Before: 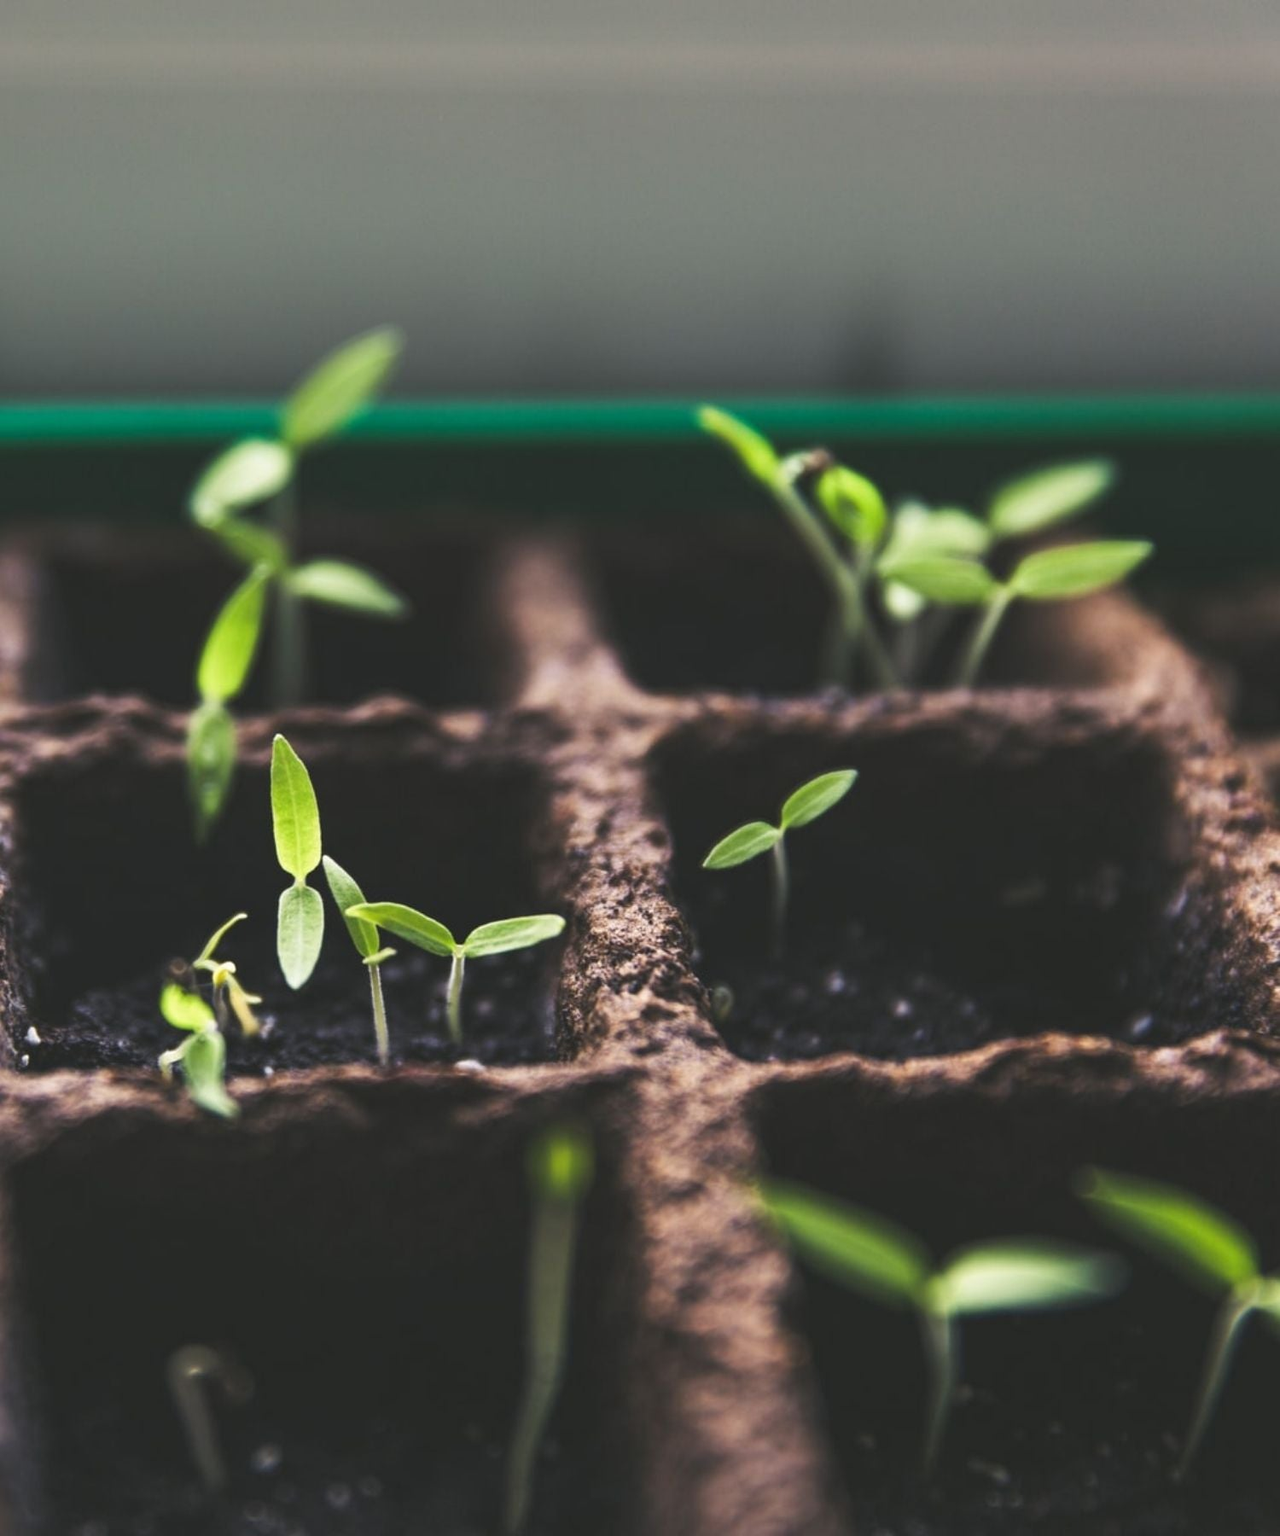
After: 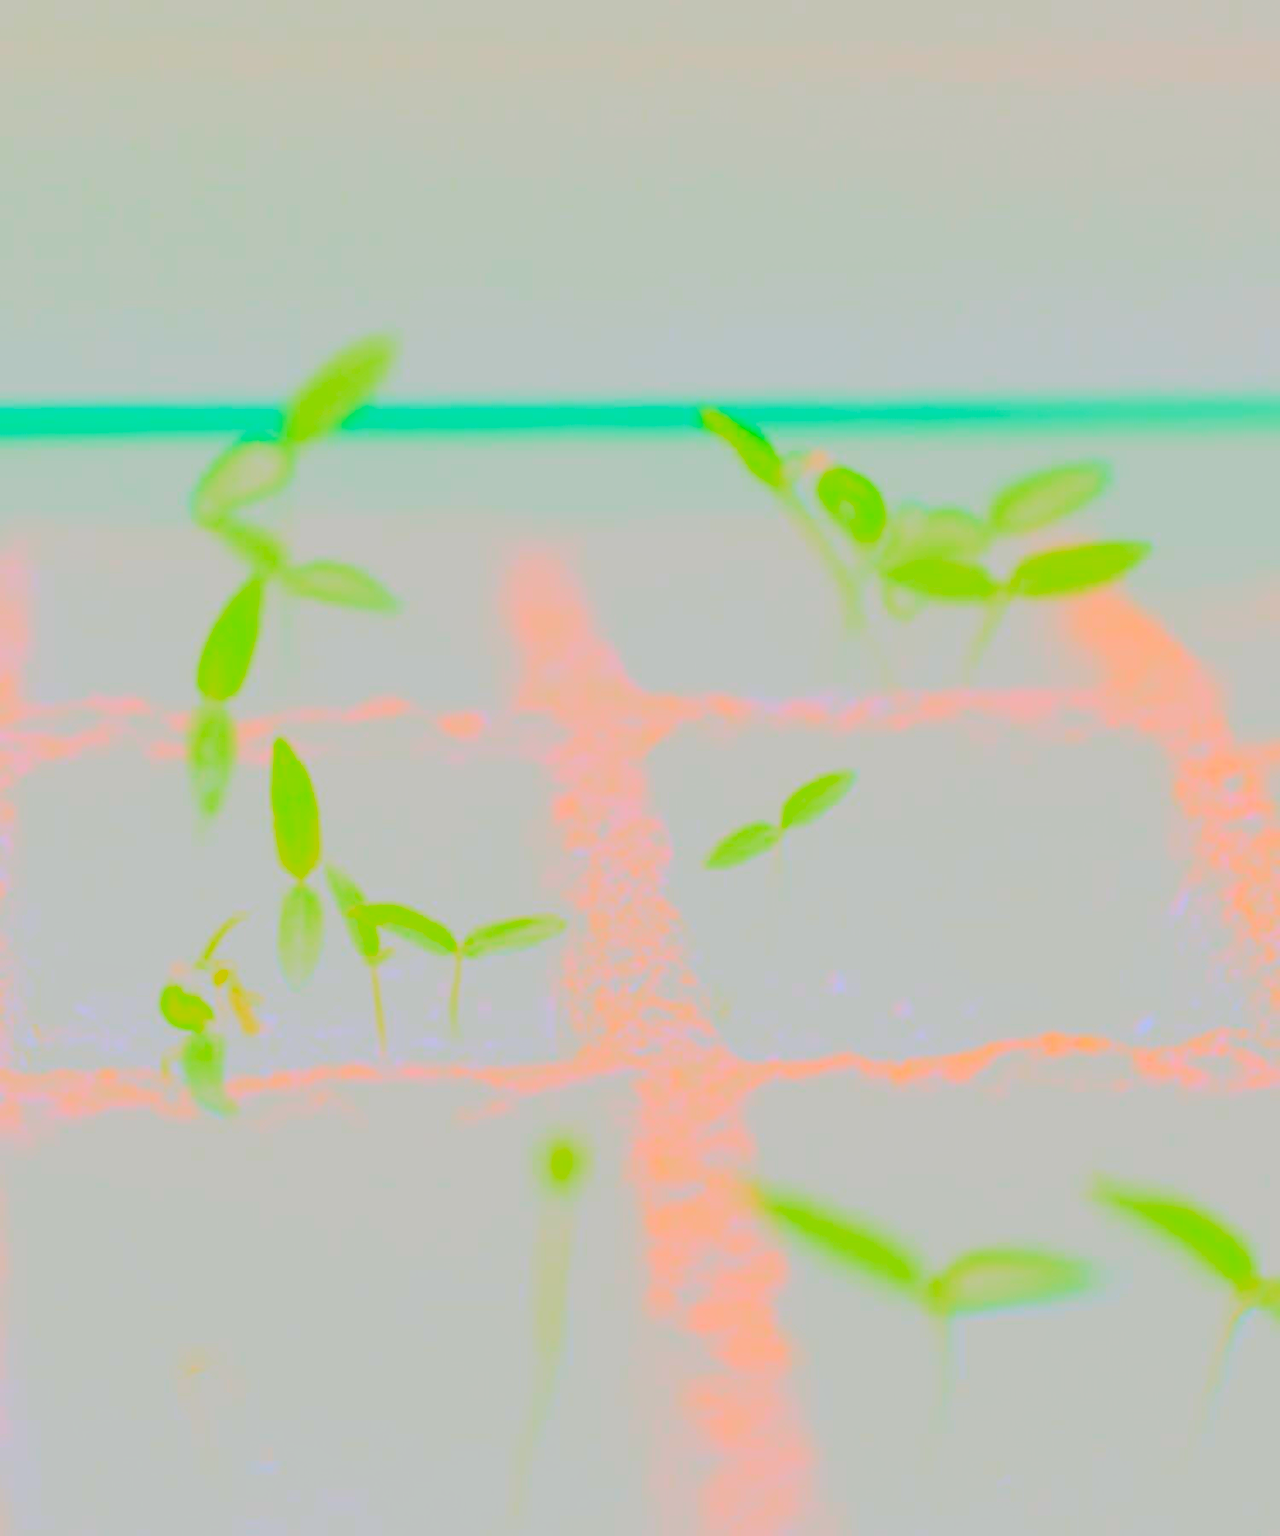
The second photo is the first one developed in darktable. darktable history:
contrast brightness saturation: contrast -0.99, brightness -0.17, saturation 0.75
bloom: size 70%, threshold 25%, strength 70%
